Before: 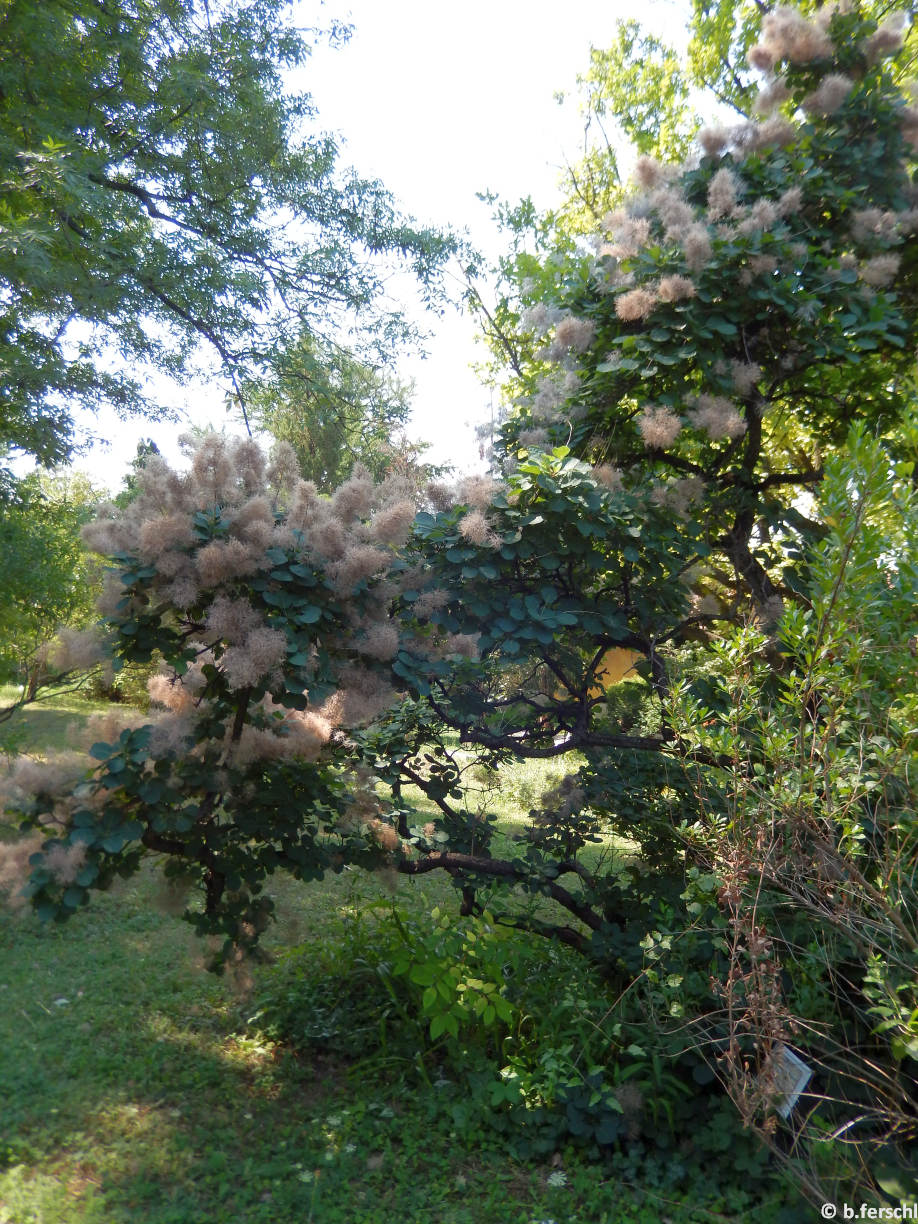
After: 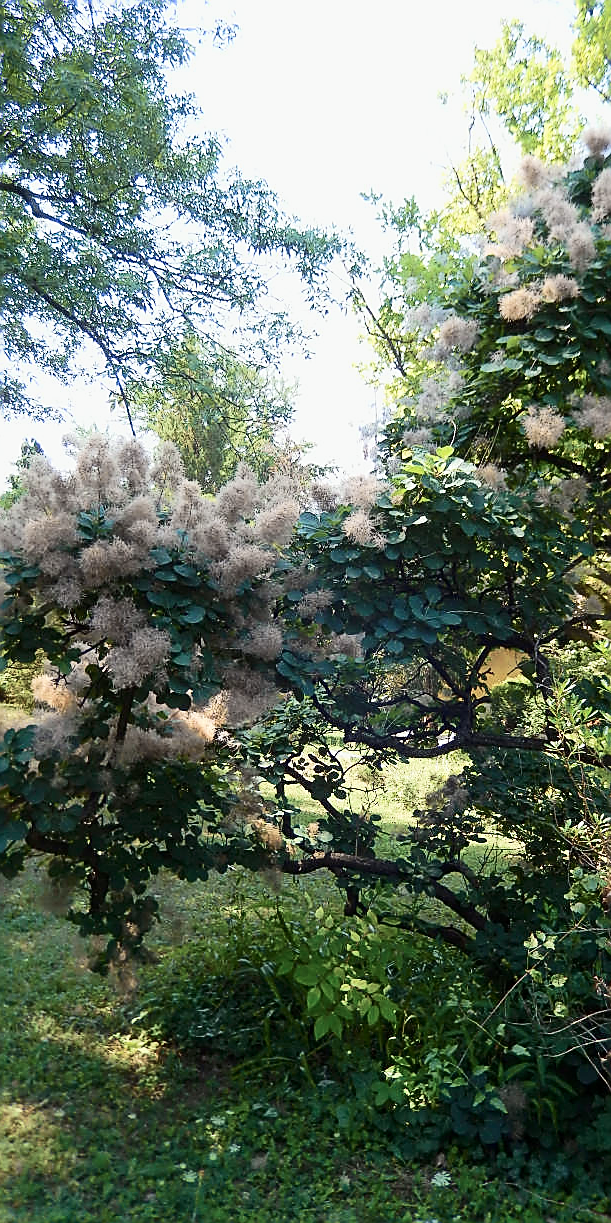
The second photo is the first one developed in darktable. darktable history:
velvia: on, module defaults
crop and rotate: left 12.648%, right 20.685%
tone curve: curves: ch0 [(0, 0) (0.078, 0.052) (0.236, 0.22) (0.427, 0.472) (0.508, 0.586) (0.654, 0.742) (0.793, 0.851) (0.994, 0.974)]; ch1 [(0, 0) (0.161, 0.092) (0.35, 0.33) (0.392, 0.392) (0.456, 0.456) (0.505, 0.502) (0.537, 0.518) (0.553, 0.534) (0.602, 0.579) (0.718, 0.718) (1, 1)]; ch2 [(0, 0) (0.346, 0.362) (0.411, 0.412) (0.502, 0.502) (0.531, 0.521) (0.586, 0.59) (0.621, 0.604) (1, 1)], color space Lab, independent channels, preserve colors none
sharpen: radius 1.4, amount 1.25, threshold 0.7
contrast brightness saturation: contrast 0.15, brightness 0.05
